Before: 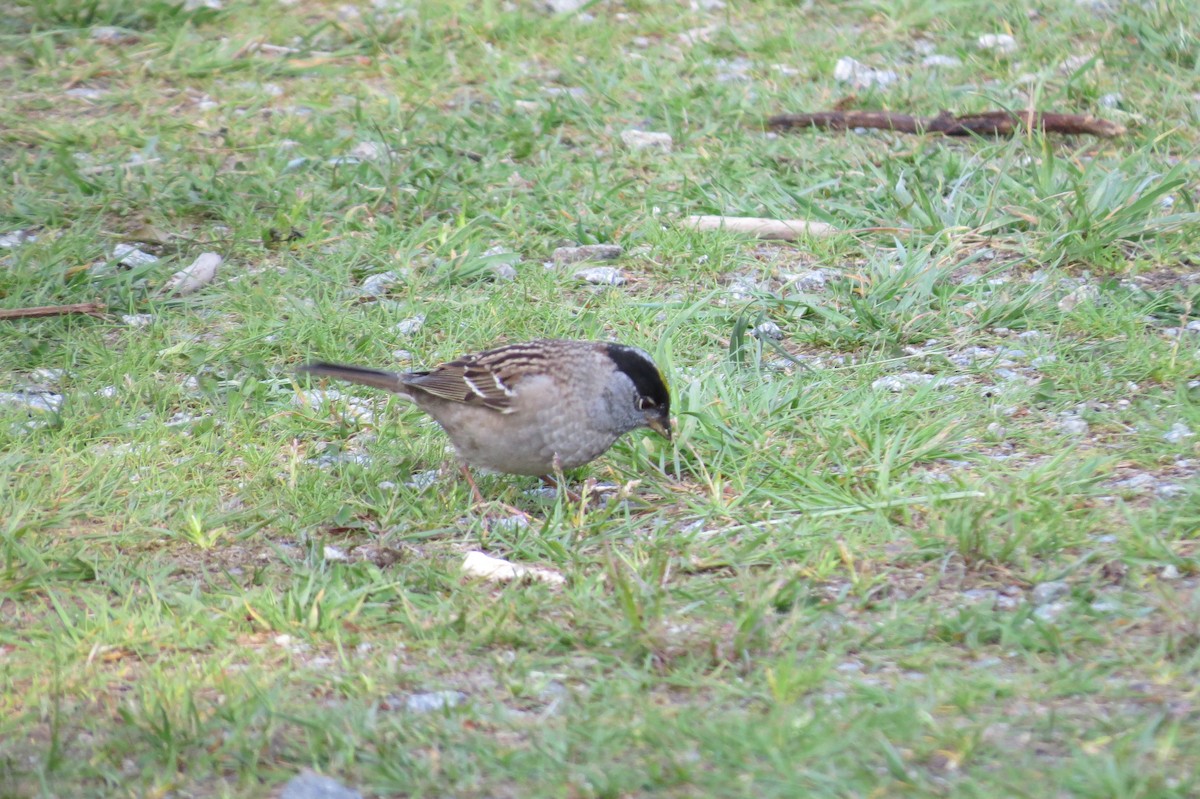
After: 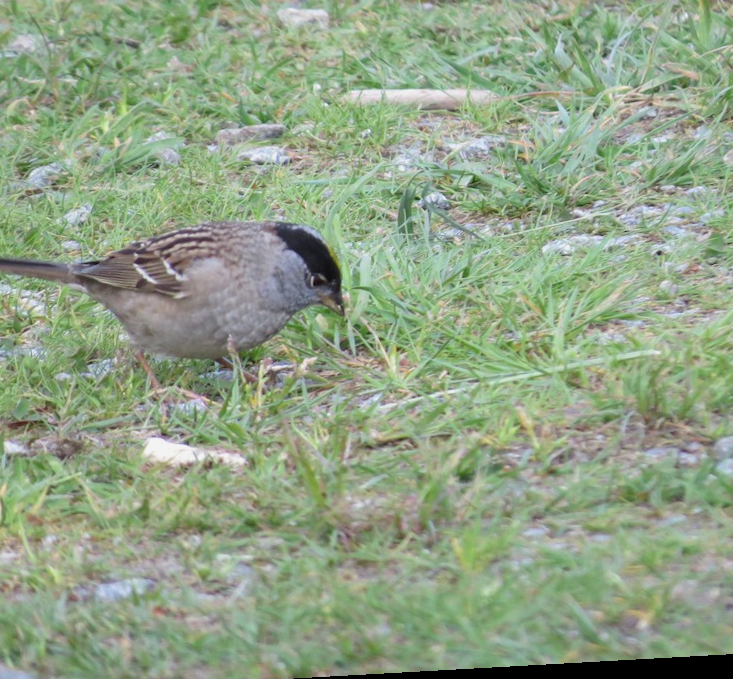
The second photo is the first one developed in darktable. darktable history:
rotate and perspective: rotation -3.18°, automatic cropping off
crop and rotate: left 28.256%, top 17.734%, right 12.656%, bottom 3.573%
exposure: exposure -0.153 EV, compensate highlight preservation false
